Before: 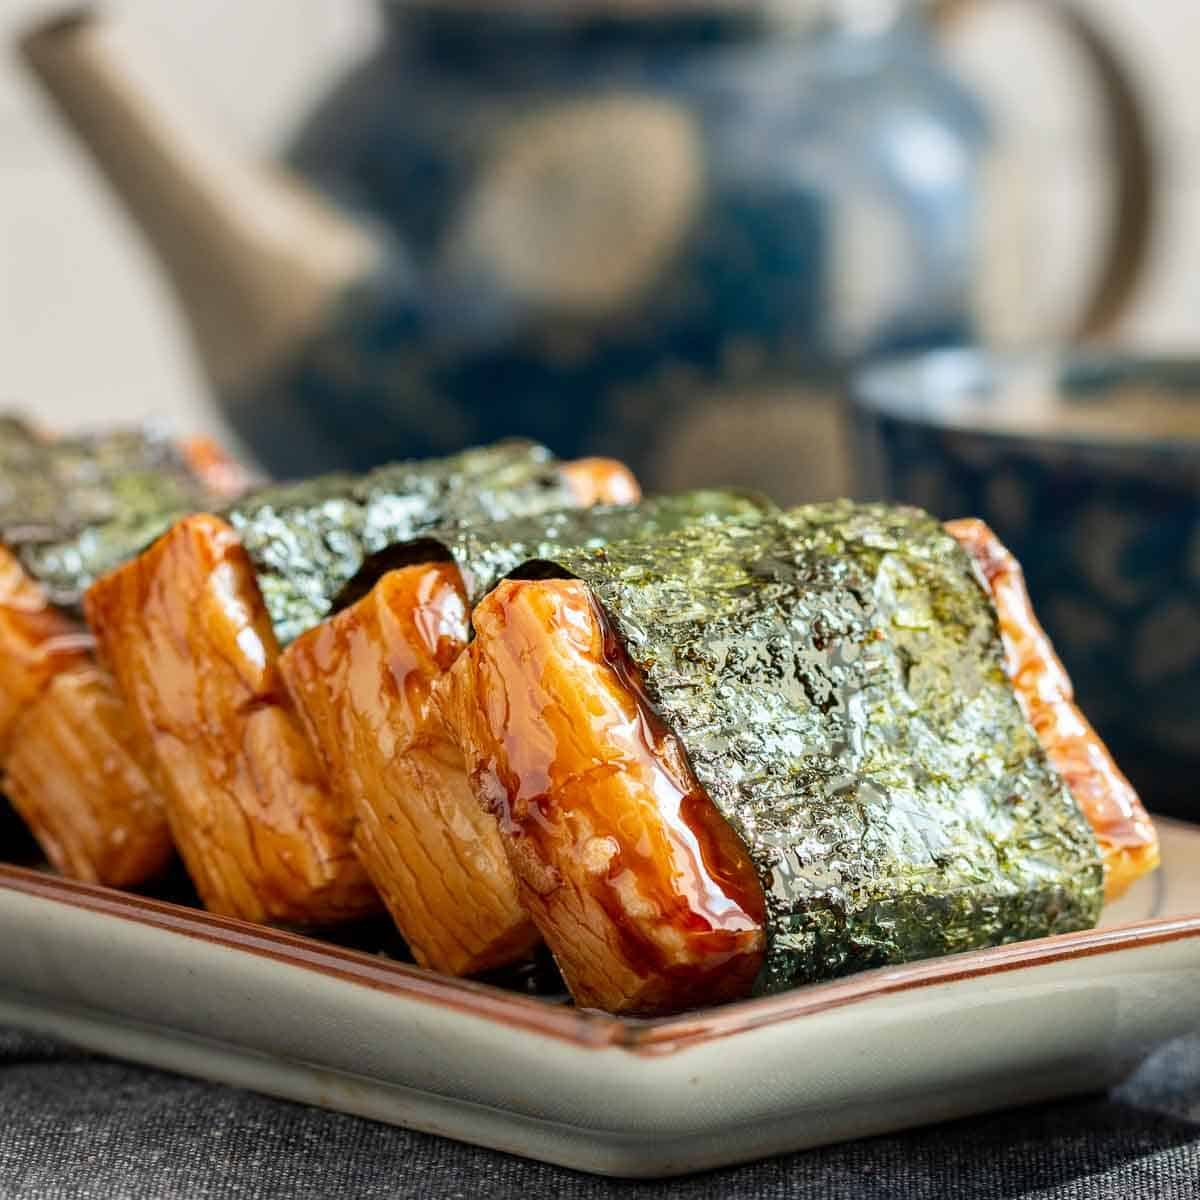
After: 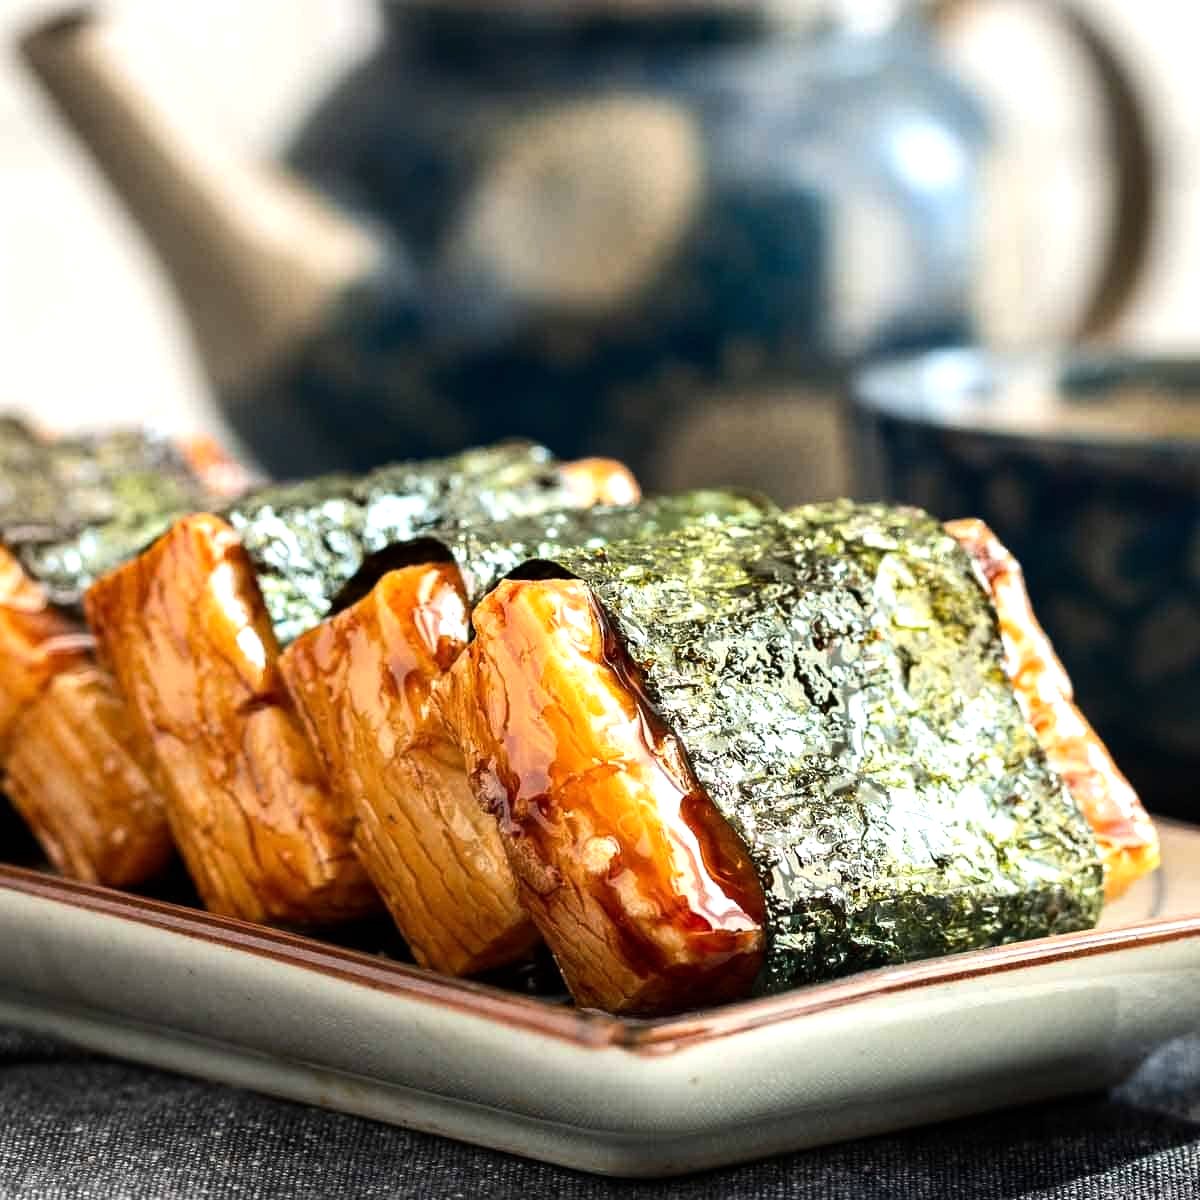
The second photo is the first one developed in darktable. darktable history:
tone equalizer: -8 EV -0.782 EV, -7 EV -0.735 EV, -6 EV -0.625 EV, -5 EV -0.391 EV, -3 EV 0.372 EV, -2 EV 0.6 EV, -1 EV 0.682 EV, +0 EV 0.729 EV, edges refinement/feathering 500, mask exposure compensation -1.57 EV, preserve details no
